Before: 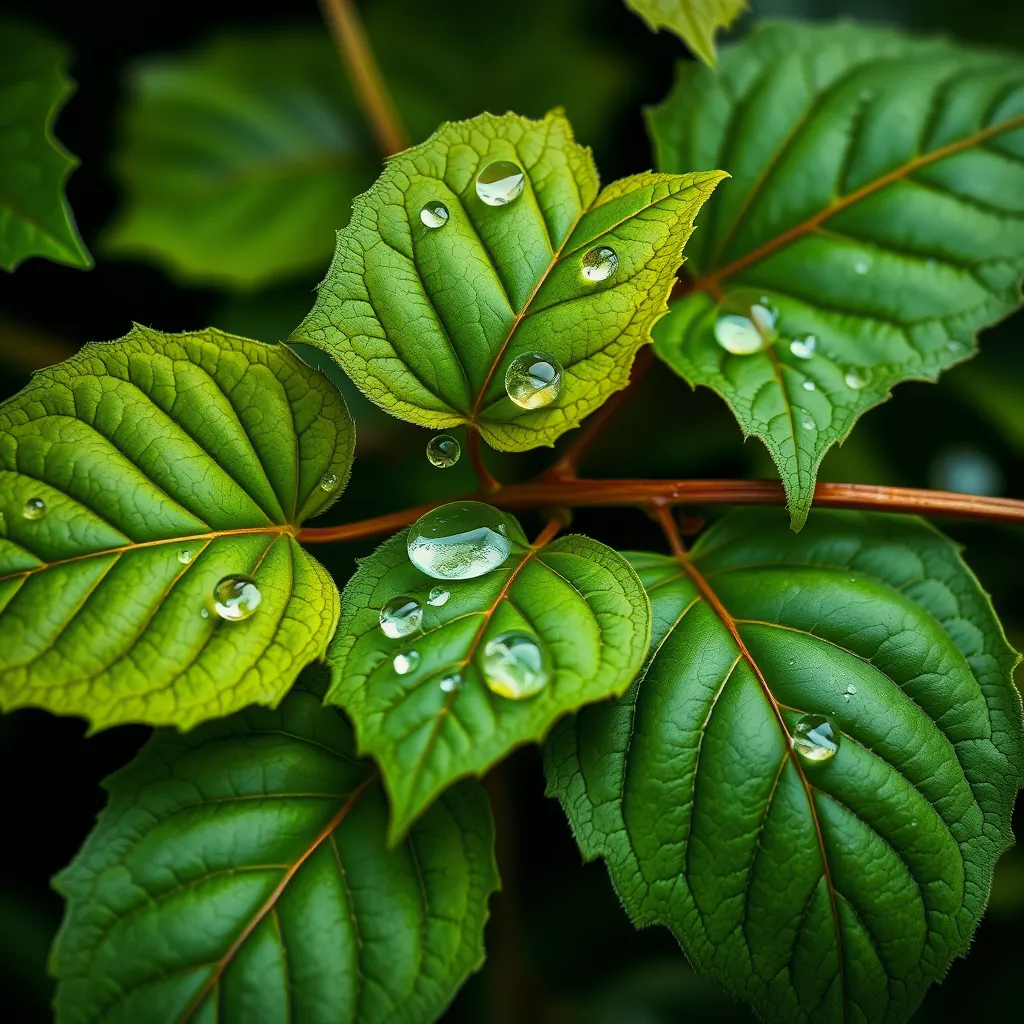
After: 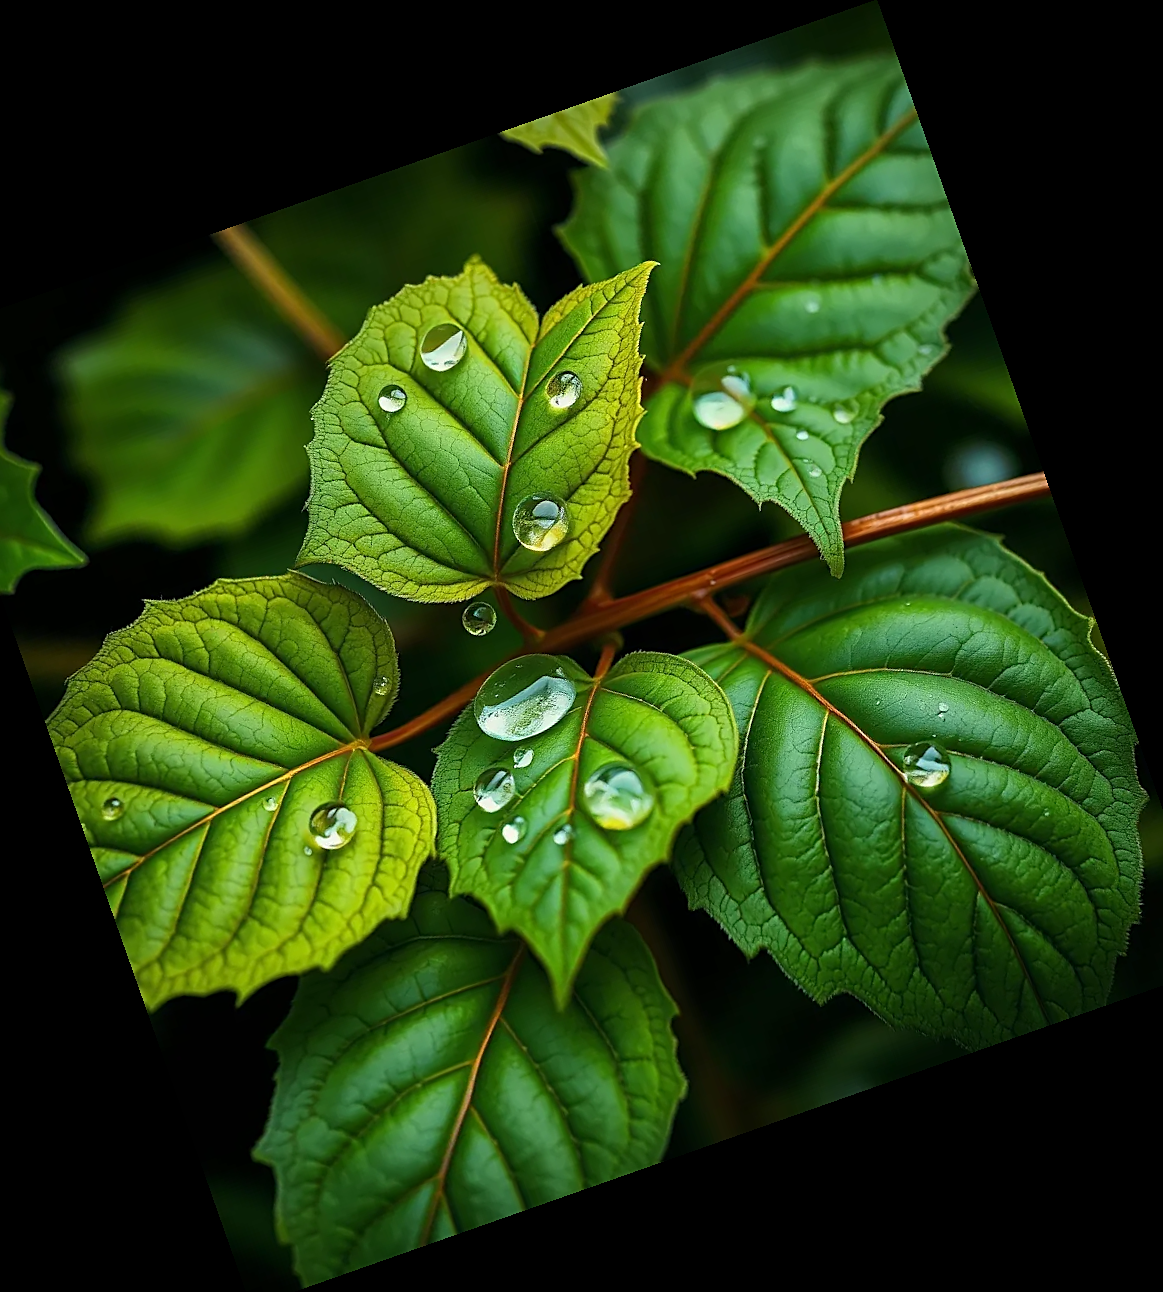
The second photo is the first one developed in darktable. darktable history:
sharpen: on, module defaults
crop and rotate: angle 19.43°, left 6.812%, right 4.125%, bottom 1.087%
